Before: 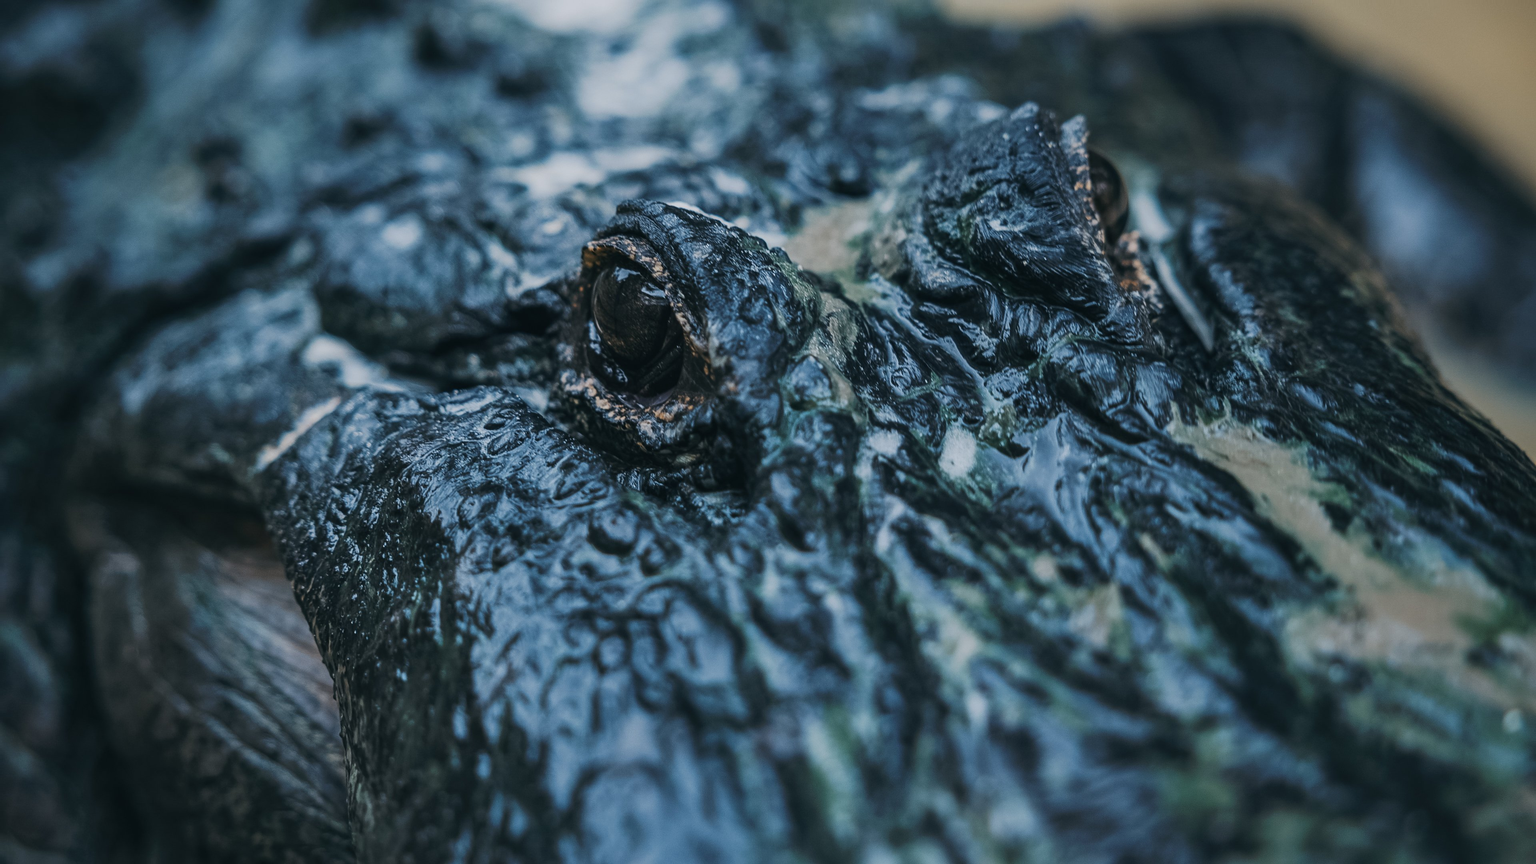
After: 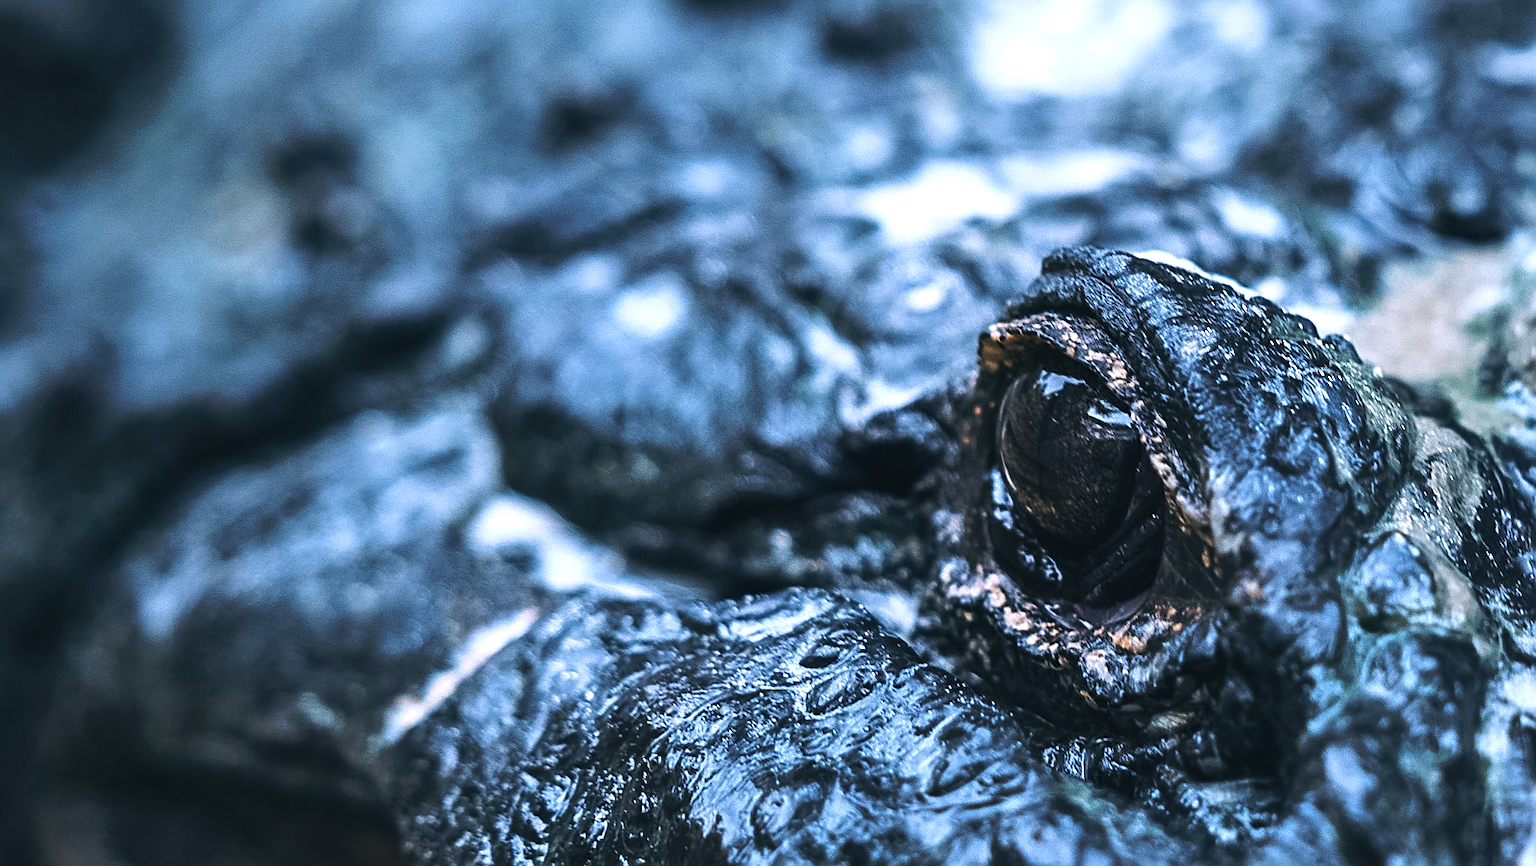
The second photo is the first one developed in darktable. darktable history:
sharpen: on, module defaults
crop and rotate: left 3.047%, top 7.509%, right 42.236%, bottom 37.598%
exposure: black level correction 0, exposure 0.7 EV, compensate exposure bias true, compensate highlight preservation false
tone equalizer: -8 EV -0.417 EV, -7 EV -0.389 EV, -6 EV -0.333 EV, -5 EV -0.222 EV, -3 EV 0.222 EV, -2 EV 0.333 EV, -1 EV 0.389 EV, +0 EV 0.417 EV, edges refinement/feathering 500, mask exposure compensation -1.57 EV, preserve details no
white balance: red 1.004, blue 1.096
